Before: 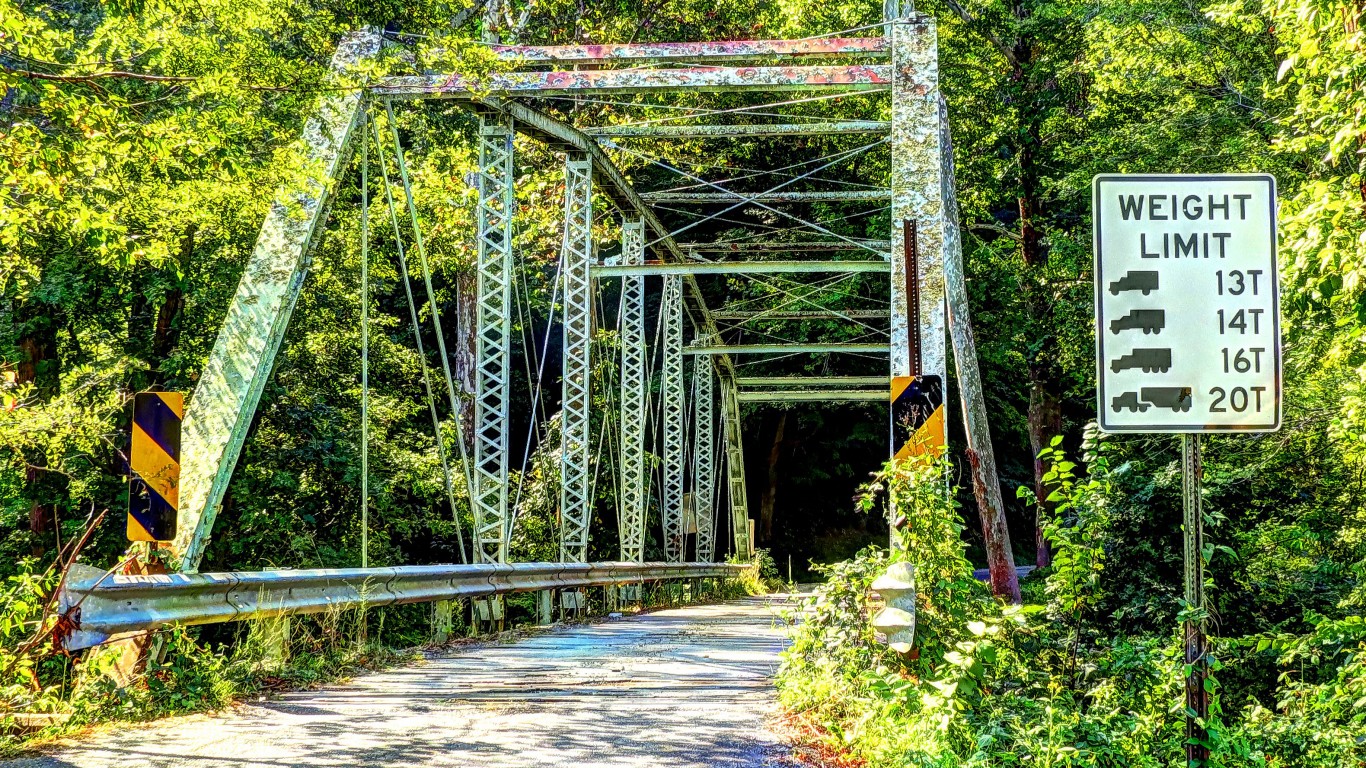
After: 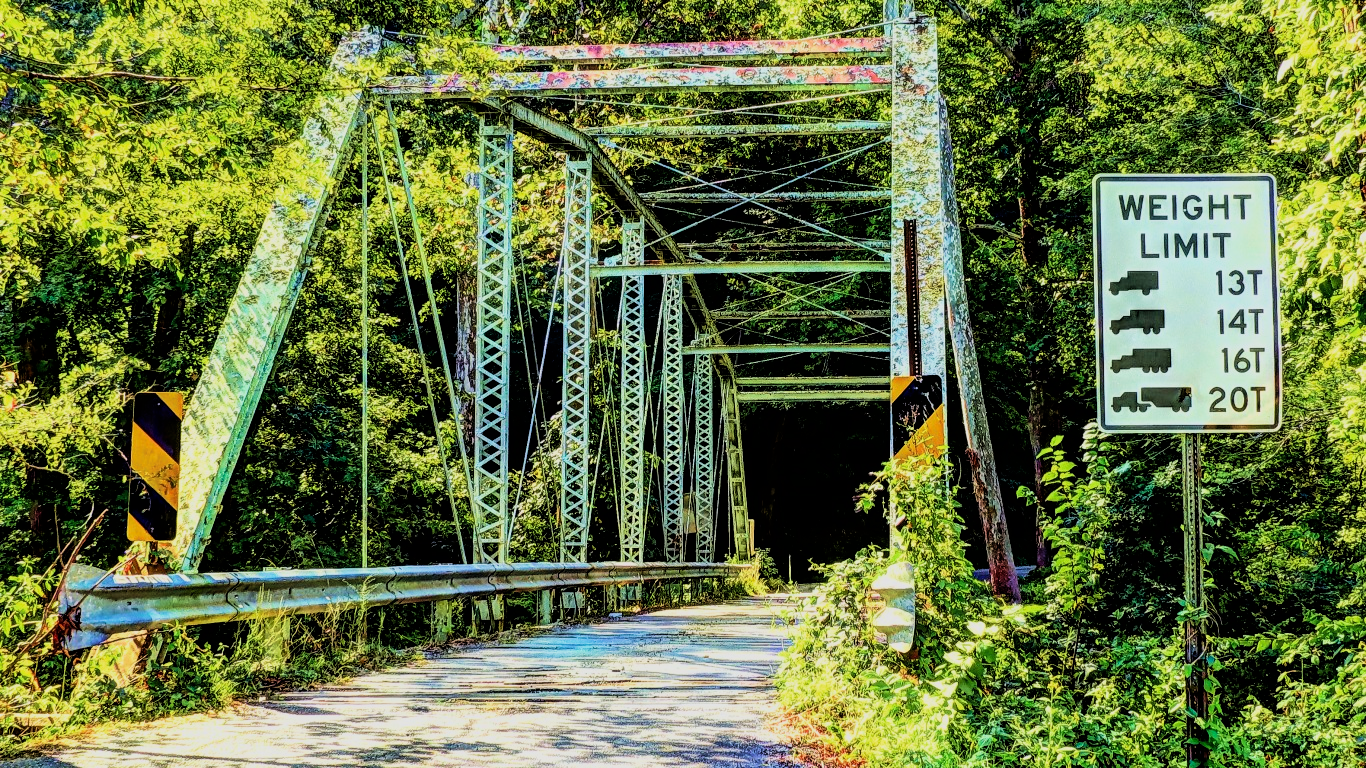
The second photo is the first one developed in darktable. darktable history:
velvia: strength 45%
filmic rgb: black relative exposure -5 EV, hardness 2.88, contrast 1.3
